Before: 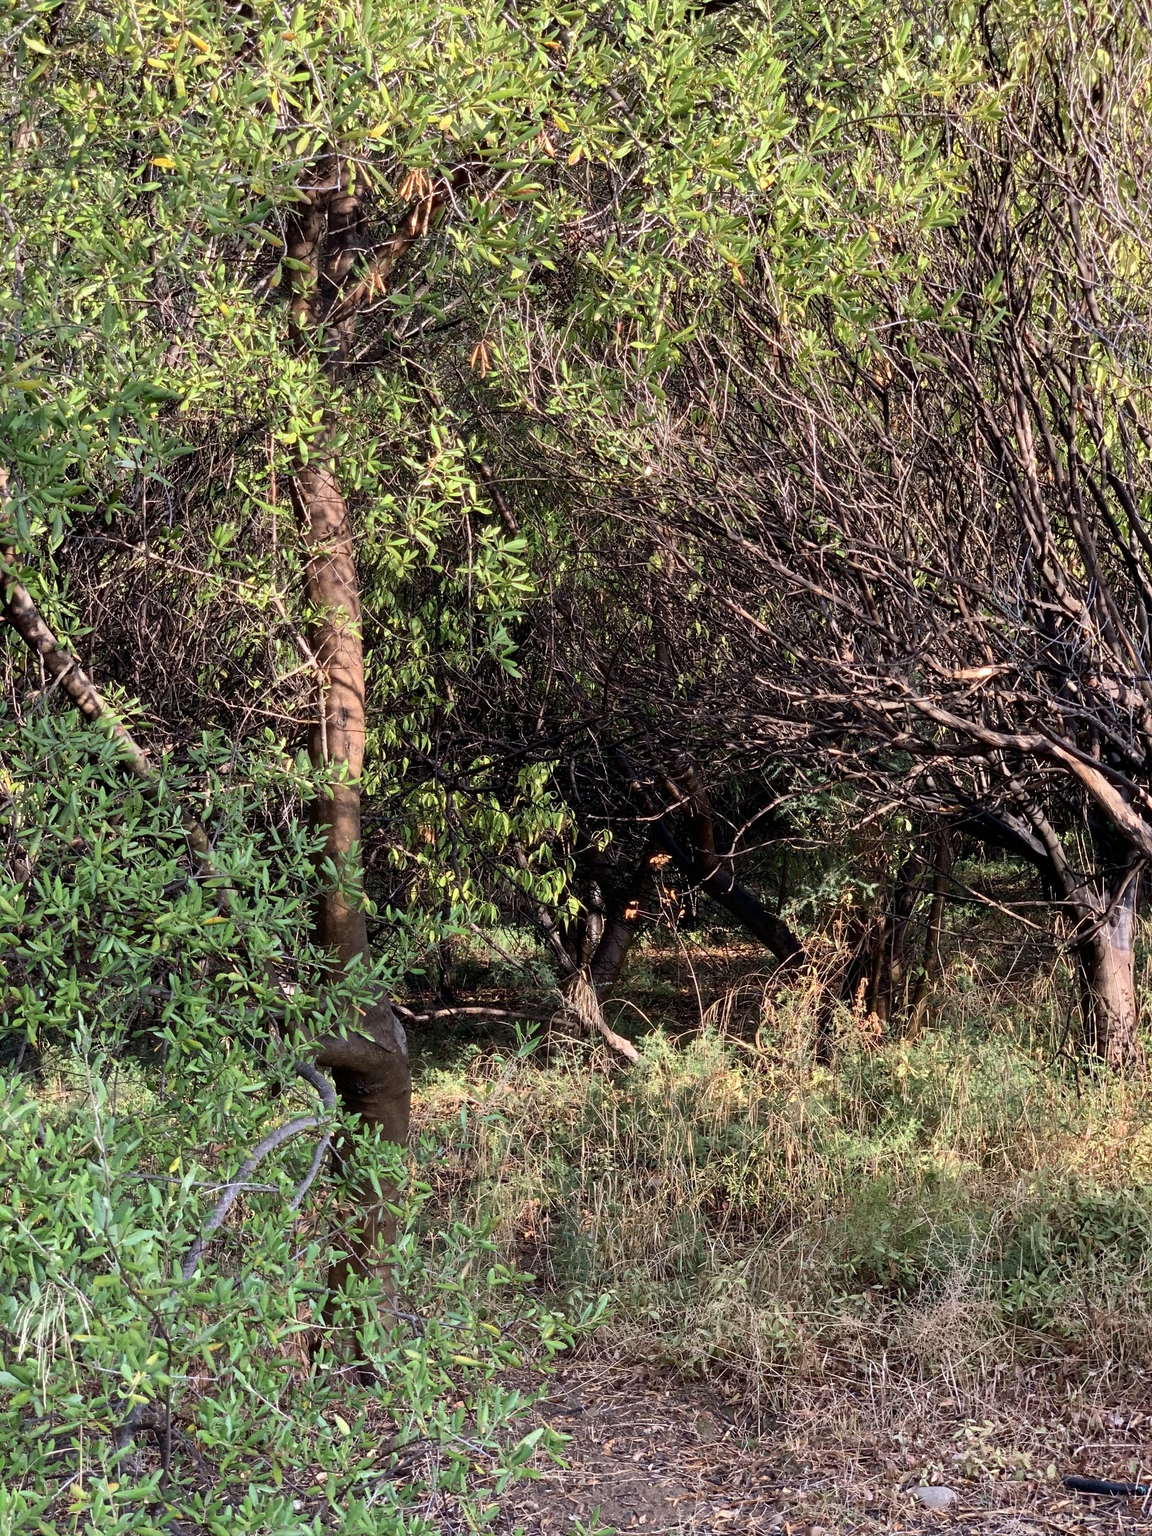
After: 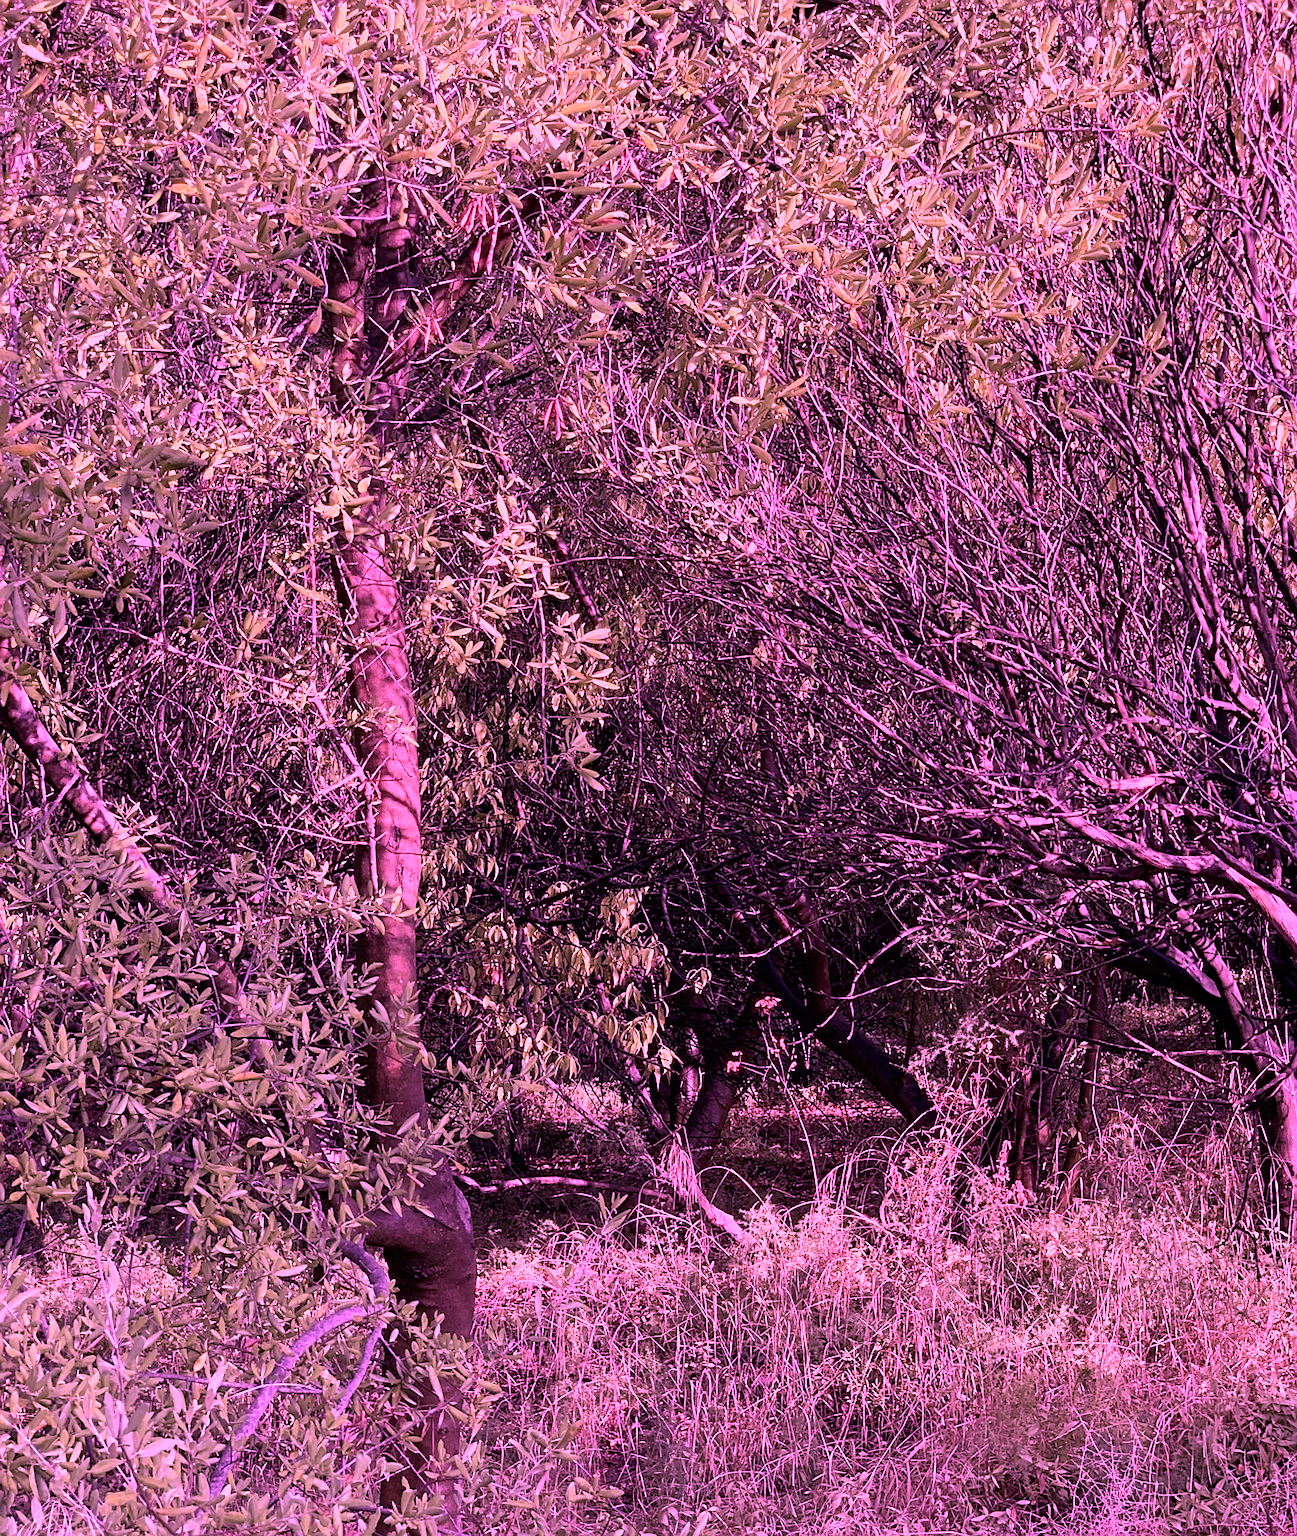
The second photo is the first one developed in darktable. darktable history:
color calibration: illuminant custom, x 0.261, y 0.521, temperature 7054.11 K
sharpen: on, module defaults
crop and rotate: angle 0.2°, left 0.275%, right 3.127%, bottom 14.18%
